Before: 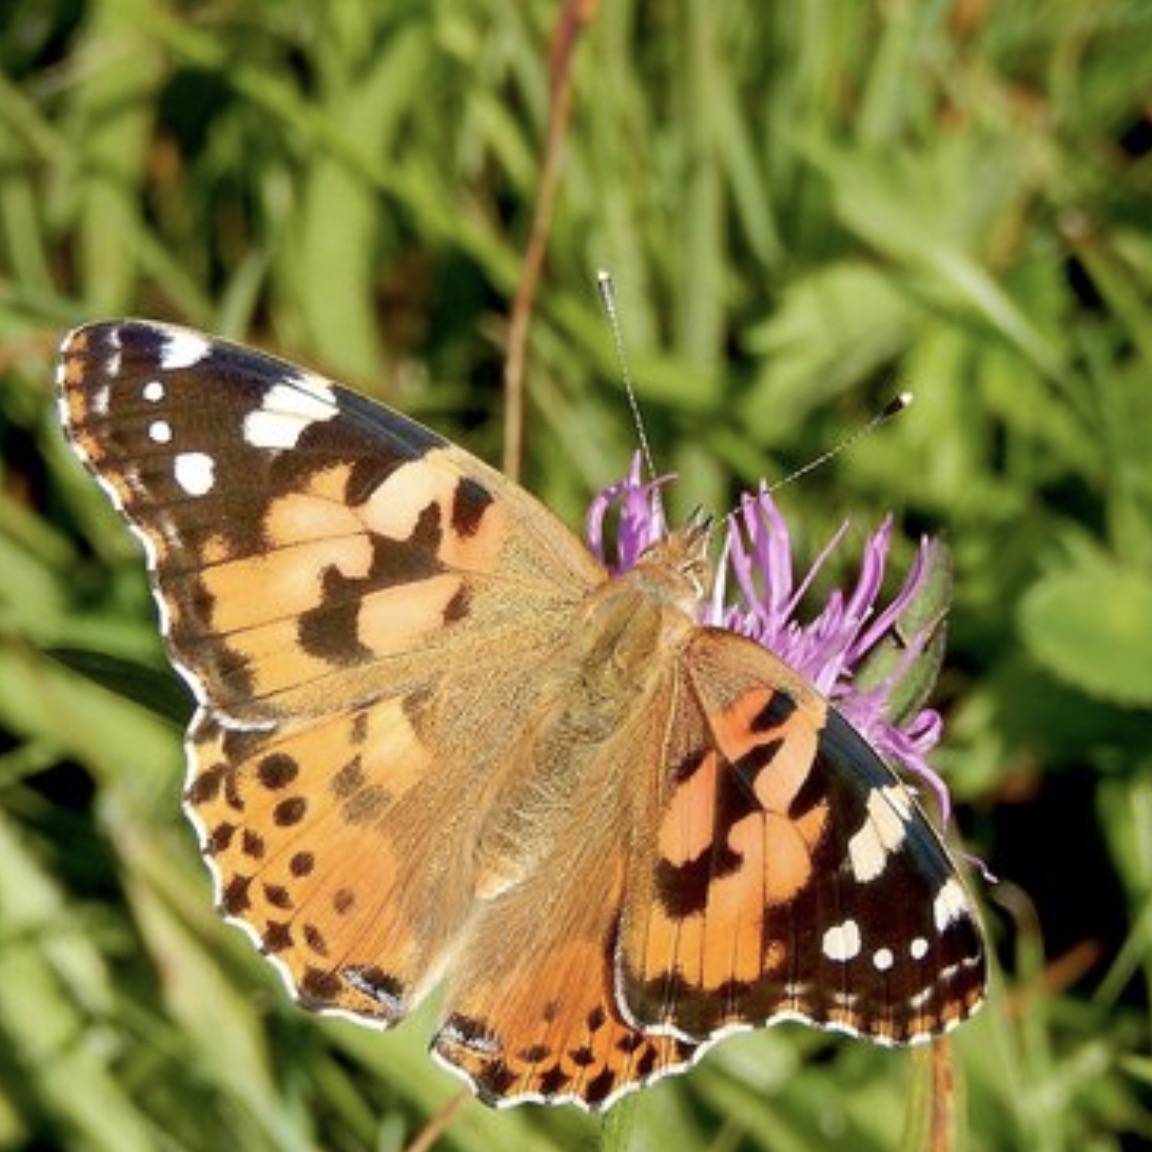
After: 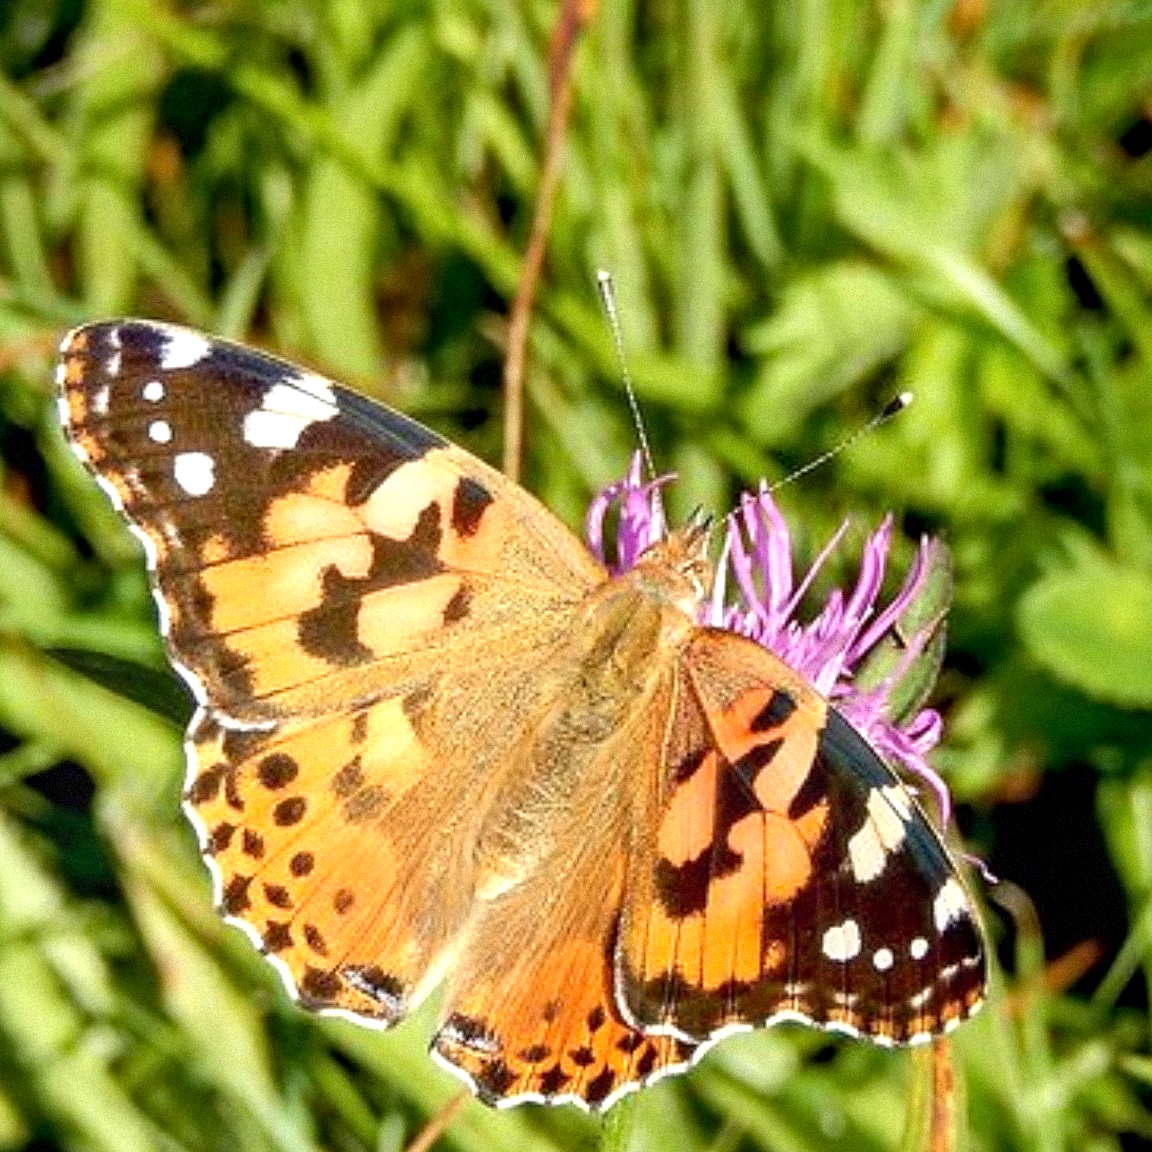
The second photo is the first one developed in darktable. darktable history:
local contrast: on, module defaults
sharpen: on, module defaults
exposure: black level correction 0.001, exposure 0.5 EV, compensate exposure bias true, compensate highlight preservation false
grain: mid-tones bias 0%
